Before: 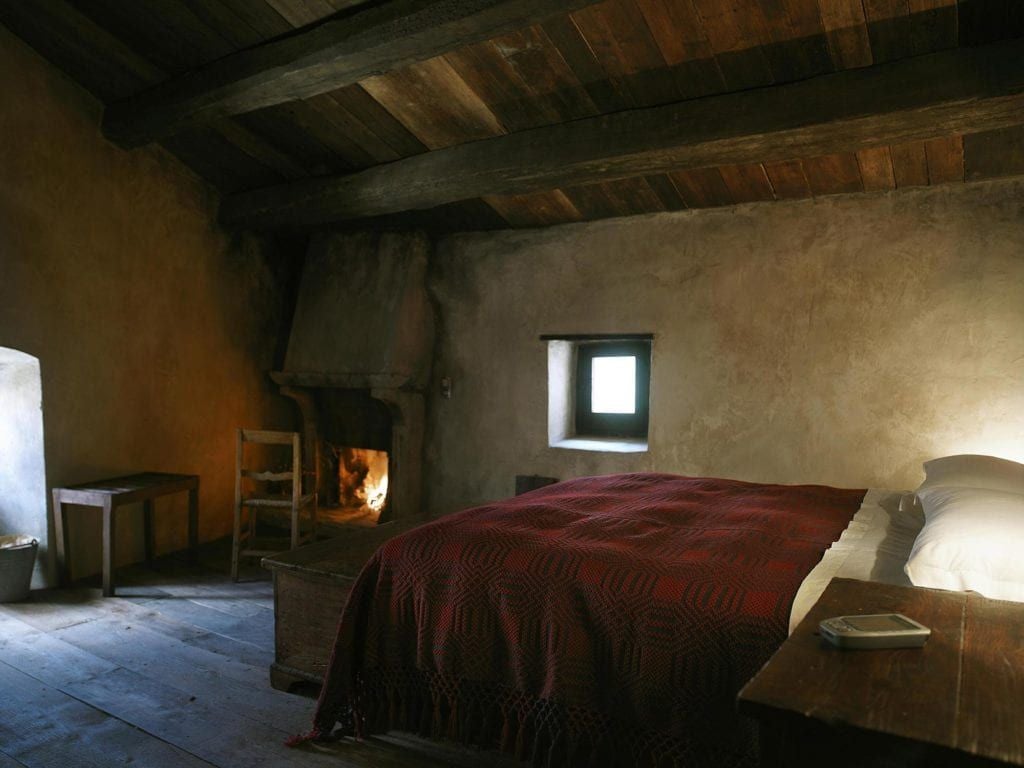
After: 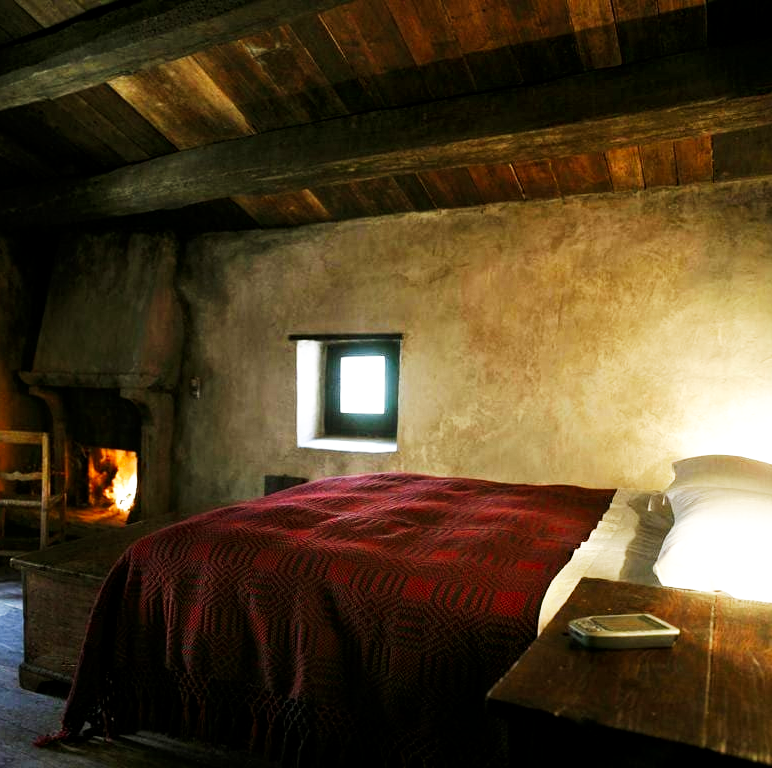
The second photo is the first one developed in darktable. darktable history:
local contrast: highlights 100%, shadows 100%, detail 120%, midtone range 0.2
crop and rotate: left 24.6%
base curve: curves: ch0 [(0, 0) (0.007, 0.004) (0.027, 0.03) (0.046, 0.07) (0.207, 0.54) (0.442, 0.872) (0.673, 0.972) (1, 1)], preserve colors none
